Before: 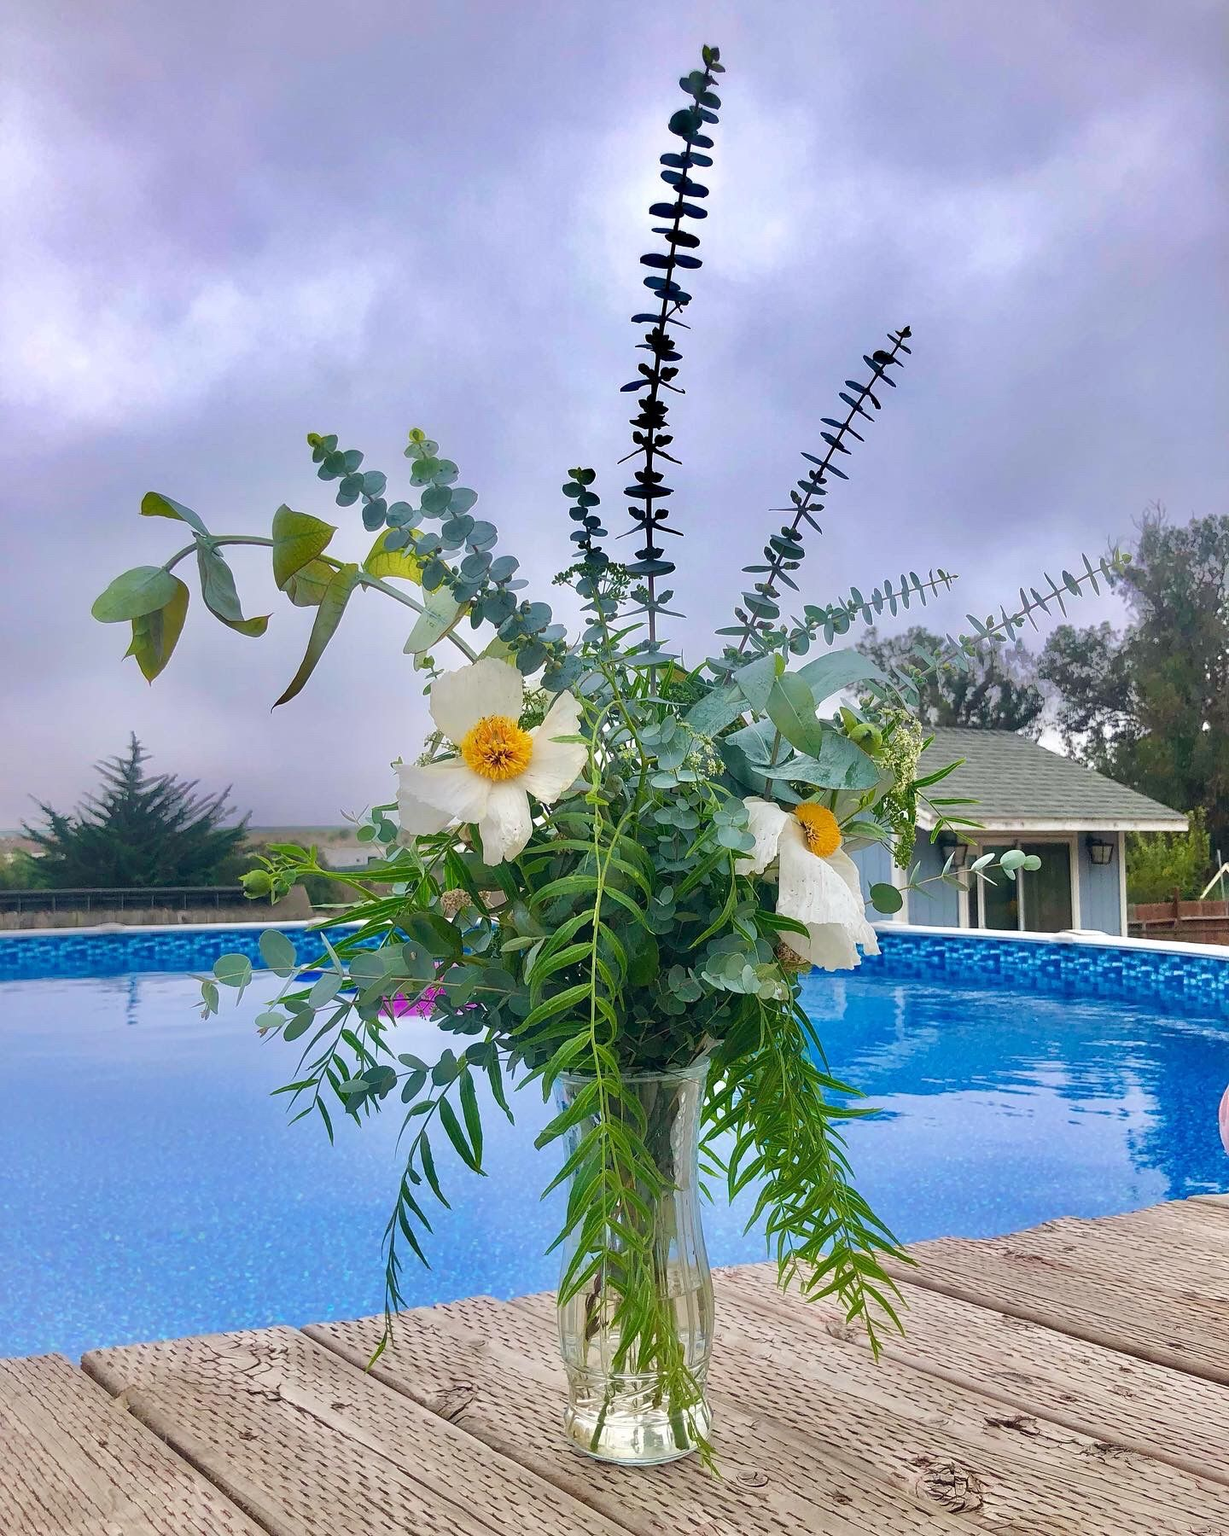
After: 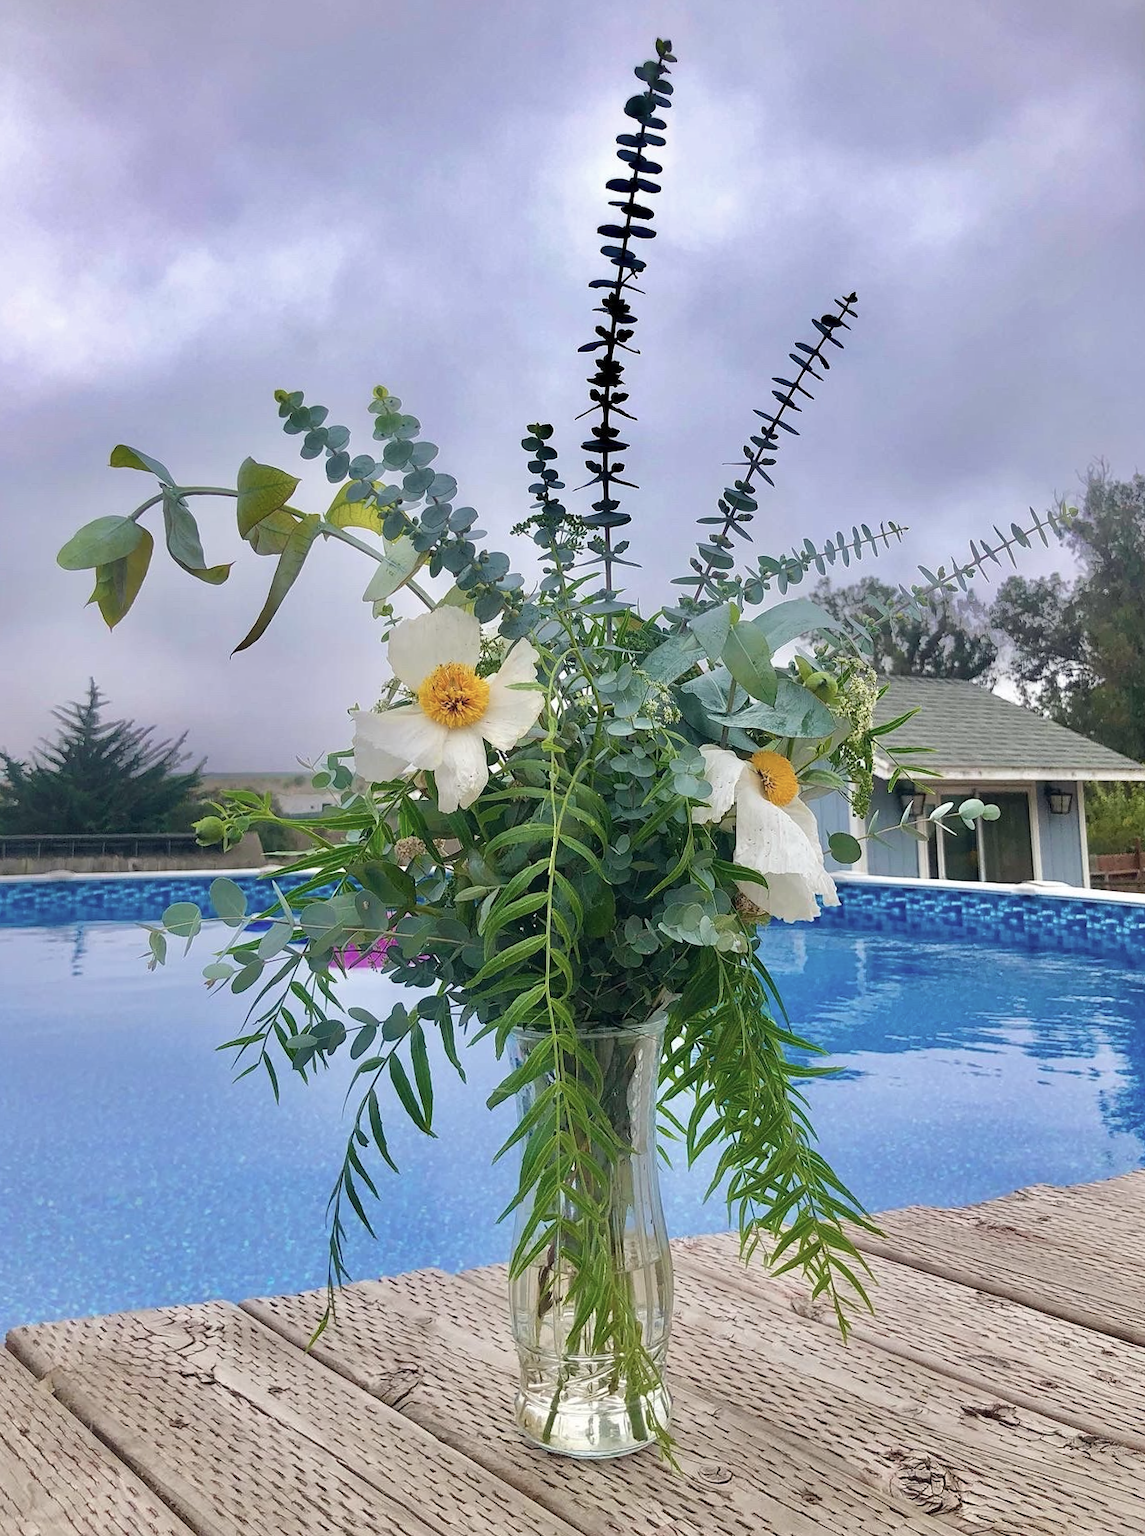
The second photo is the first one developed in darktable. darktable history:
color correction: saturation 0.8
rotate and perspective: rotation 0.215°, lens shift (vertical) -0.139, crop left 0.069, crop right 0.939, crop top 0.002, crop bottom 0.996
